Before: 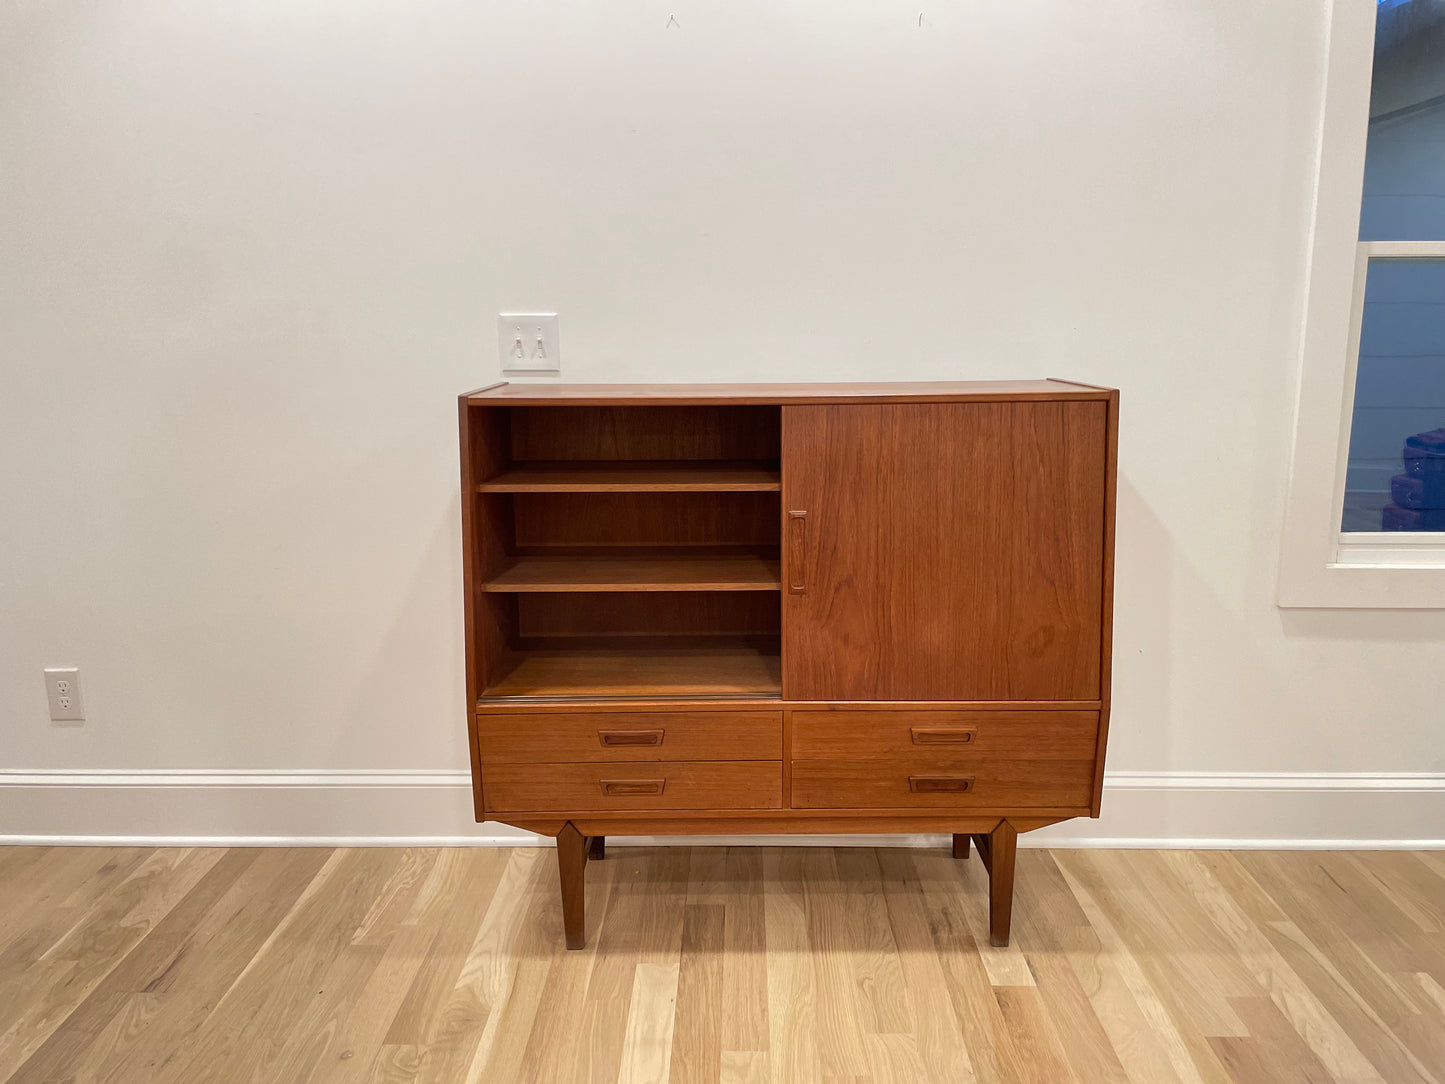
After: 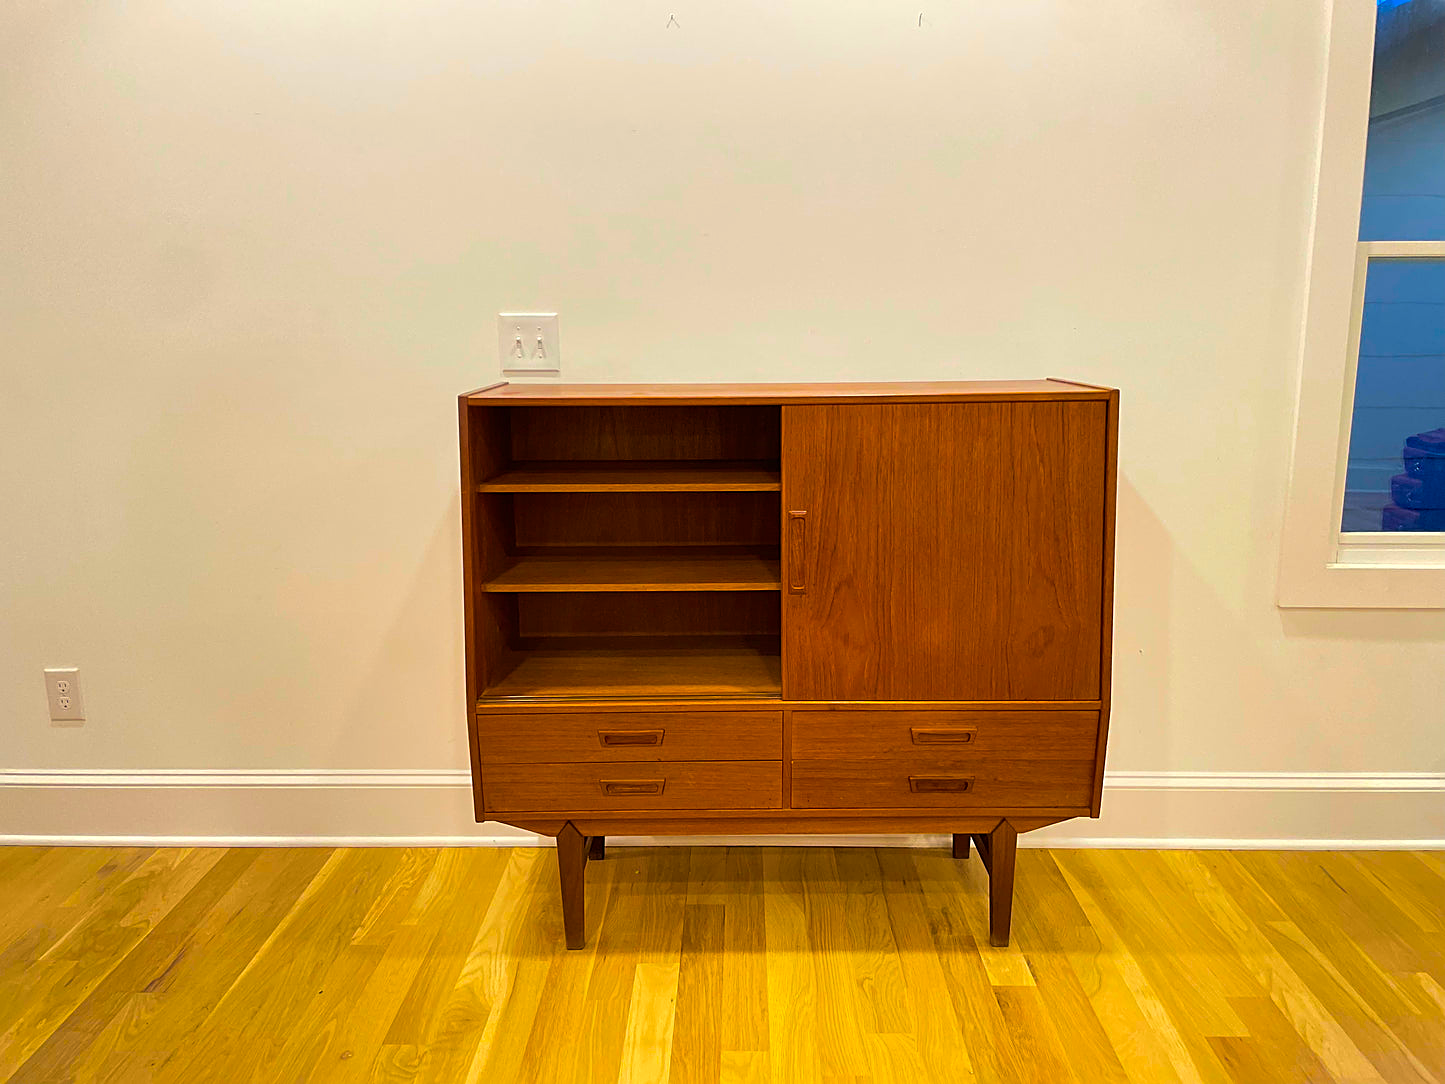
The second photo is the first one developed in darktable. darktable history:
color balance rgb: highlights gain › luminance 5.822%, highlights gain › chroma 1.219%, highlights gain › hue 88.89°, perceptual saturation grading › global saturation 59.951%, perceptual saturation grading › highlights 21.117%, perceptual saturation grading › shadows -49.511%, global vibrance 50.608%
sharpen: on, module defaults
